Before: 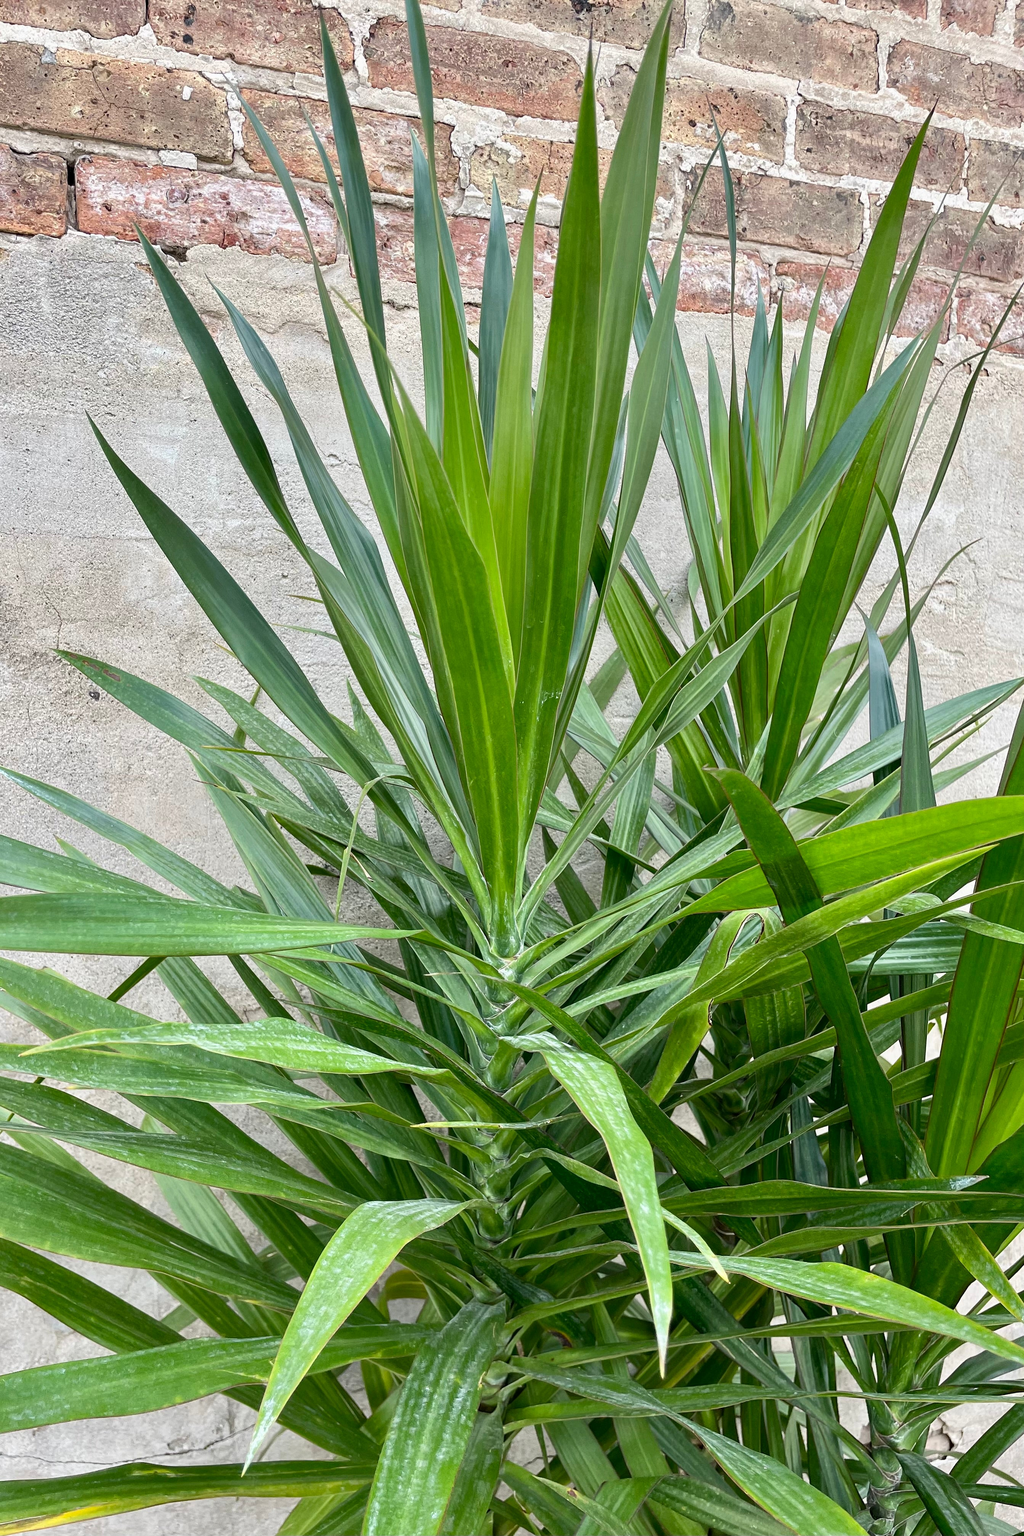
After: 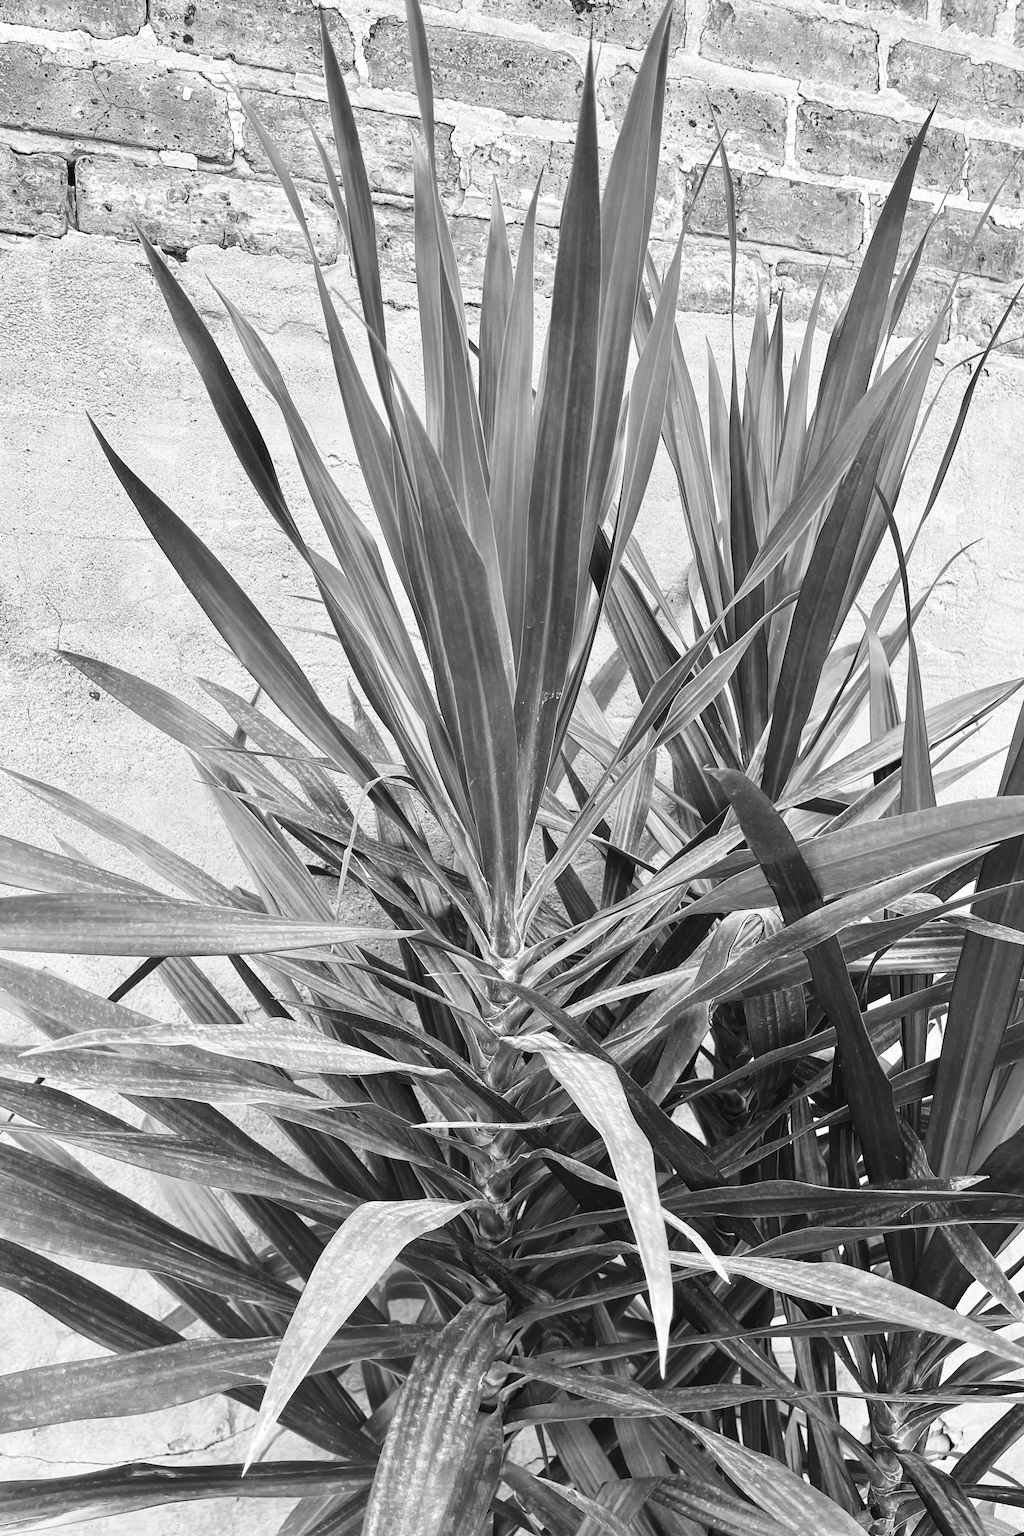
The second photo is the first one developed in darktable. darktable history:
tone curve: curves: ch0 [(0, 0) (0.003, 0.045) (0.011, 0.047) (0.025, 0.047) (0.044, 0.057) (0.069, 0.074) (0.1, 0.103) (0.136, 0.136) (0.177, 0.177) (0.224, 0.229) (0.277, 0.295) (0.335, 0.371) (0.399, 0.456) (0.468, 0.541) (0.543, 0.629) (0.623, 0.724) (0.709, 0.815) (0.801, 0.901) (0.898, 0.958) (1, 1)], preserve colors none
color look up table: target L [97.23, 90.94, 83.84, 75.52, 80.97, 72.58, 72.21, 62.72, 55.54, 46.7, 50.83, 51.49, 34.88, 16.11, 200.28, 88.12, 76.98, 66.62, 62.08, 63.98, 63.6, 56.32, 40.45, 34.31, 27.54, 24.42, 6.774, 85.98, 85.98, 82.05, 77.71, 72.94, 78.43, 48.57, 75.15, 52.01, 39.9, 48.84, 41.83, 38.52, 11.76, 100, 88.82, 87.41, 78.8, 80.24, 62.72, 73.31, 41.55], target a [-0.099, -0.003, -0.003, 0, -0.002, 0, 0.001 ×4, 0, 0.001, 0.001, 0, 0, -0.003, 0 ×6, 0.001, 0.001, 0, 0, 0, -0.003, -0.003, 0 ×4, 0.001, 0 ×4, 0.001, 0.001, 0, -0.097, -0.003, -0.003, -0.001, -0.001, 0.001, 0, 0], target b [1.222, 0.025, 0.026, 0.003, 0.025, 0.003, -0.004, -0.004, -0.003, -0.003, 0.002, -0.004, -0.003, 0, 0, 0.025, 0.002 ×4, 0.003, 0.002, -0.003, -0.003, 0, 0, 0, 0.025, 0.025, 0.002, 0.002, 0.003, 0.002, -0.003, 0.003, -0.003, 0.001, -0.003, -0.003, -0.003, 0, 1.213, 0.025, 0.025, 0.003, 0.003, -0.004, 0.003, 0.001], num patches 49
